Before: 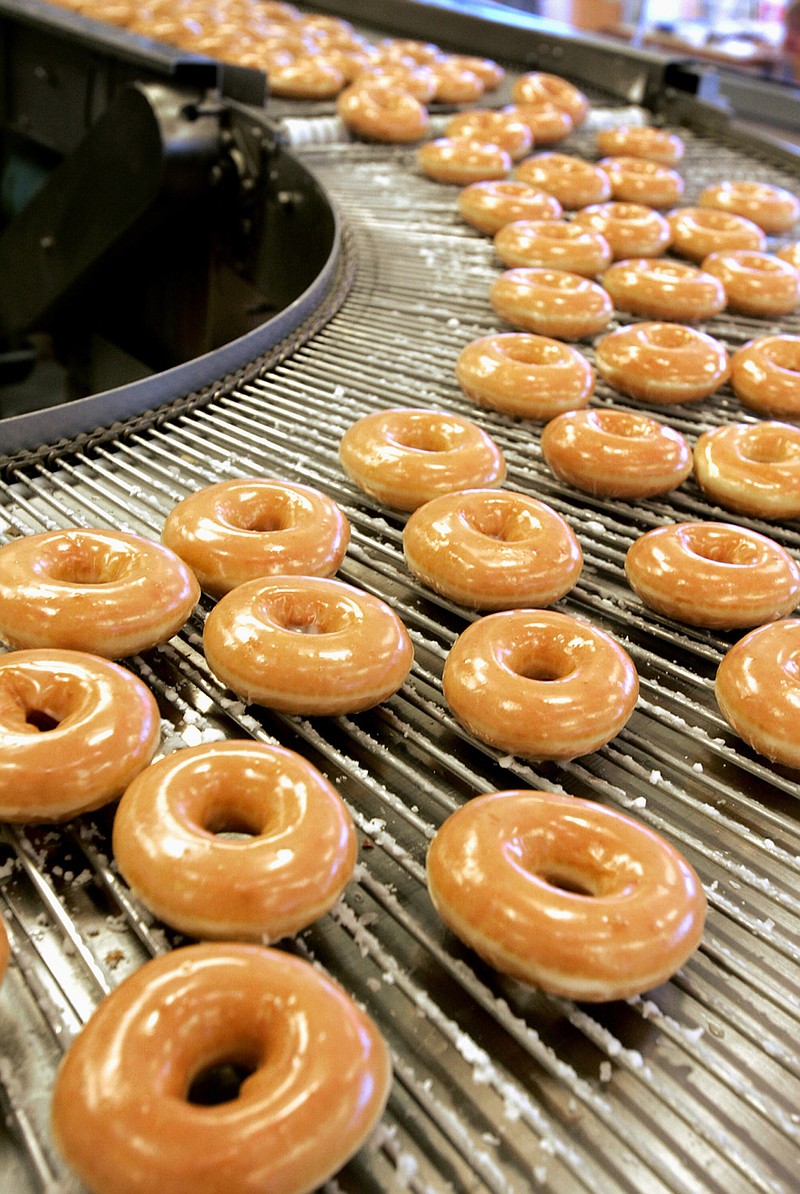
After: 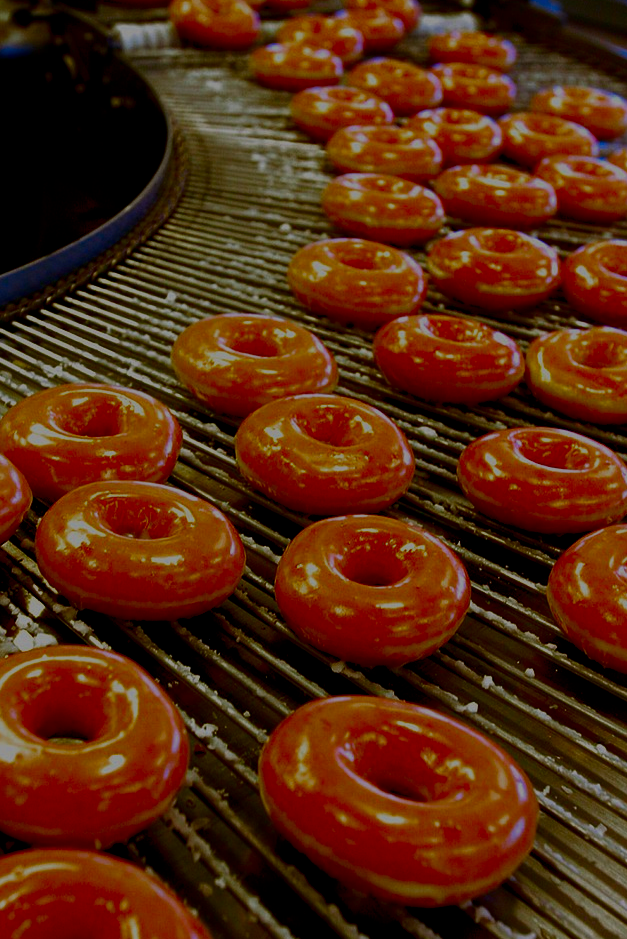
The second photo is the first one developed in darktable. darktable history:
filmic rgb: black relative exposure -4.33 EV, white relative exposure 4.56 EV, hardness 2.39, contrast 1.05, contrast in shadows safe
crop and rotate: left 21.125%, top 8.008%, right 0.473%, bottom 13.286%
contrast brightness saturation: brightness -0.983, saturation 0.985
